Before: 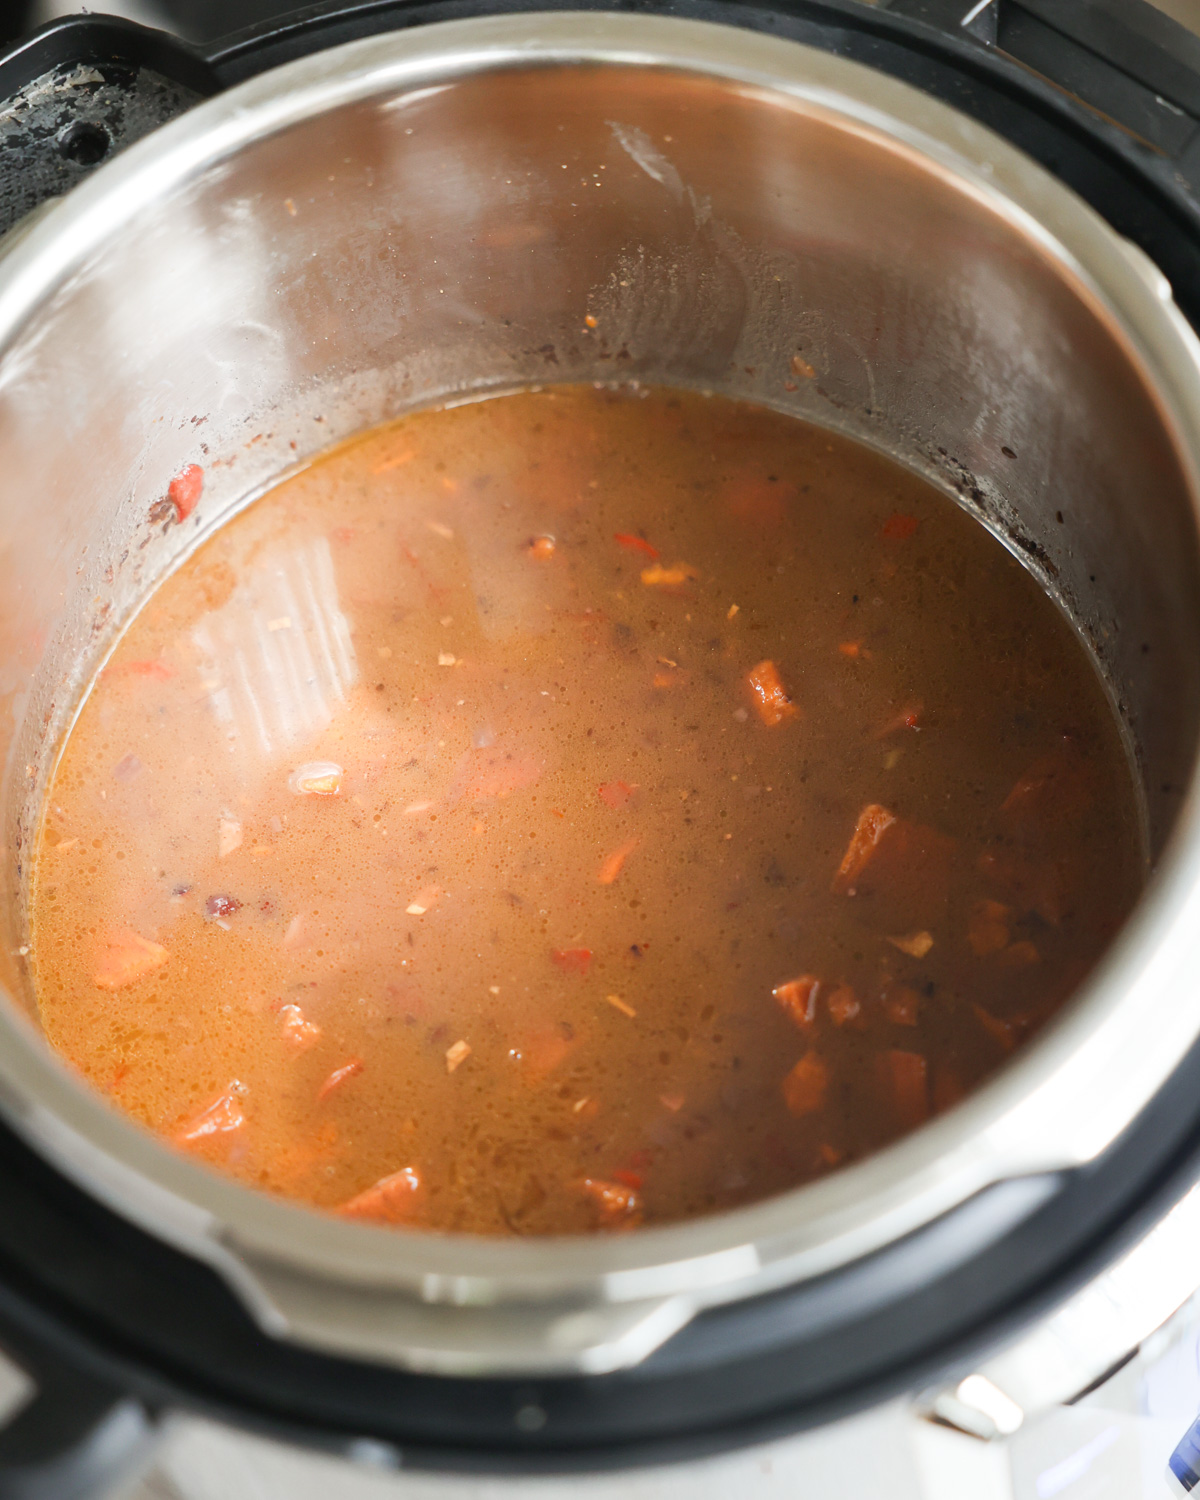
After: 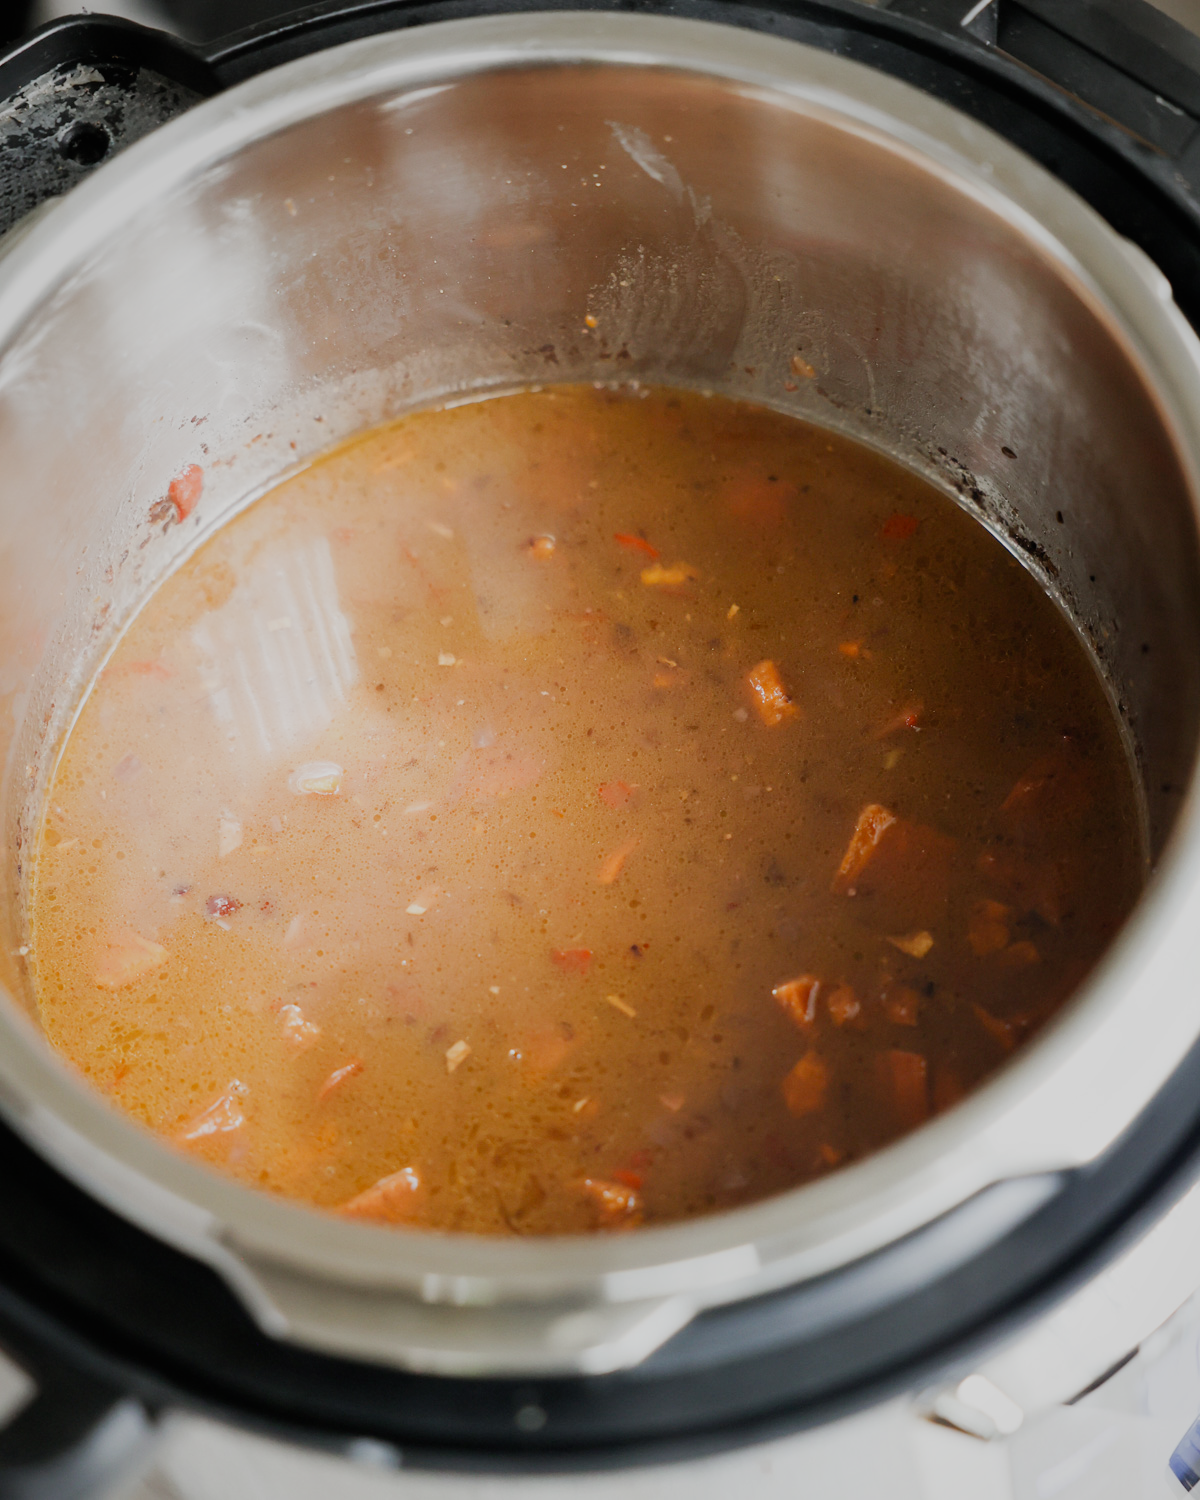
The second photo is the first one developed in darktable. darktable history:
vignetting: brightness -0.184, saturation -0.296, center (-0.028, 0.243)
filmic rgb: black relative exposure -7.65 EV, white relative exposure 4.56 EV, hardness 3.61, preserve chrominance no, color science v5 (2021)
